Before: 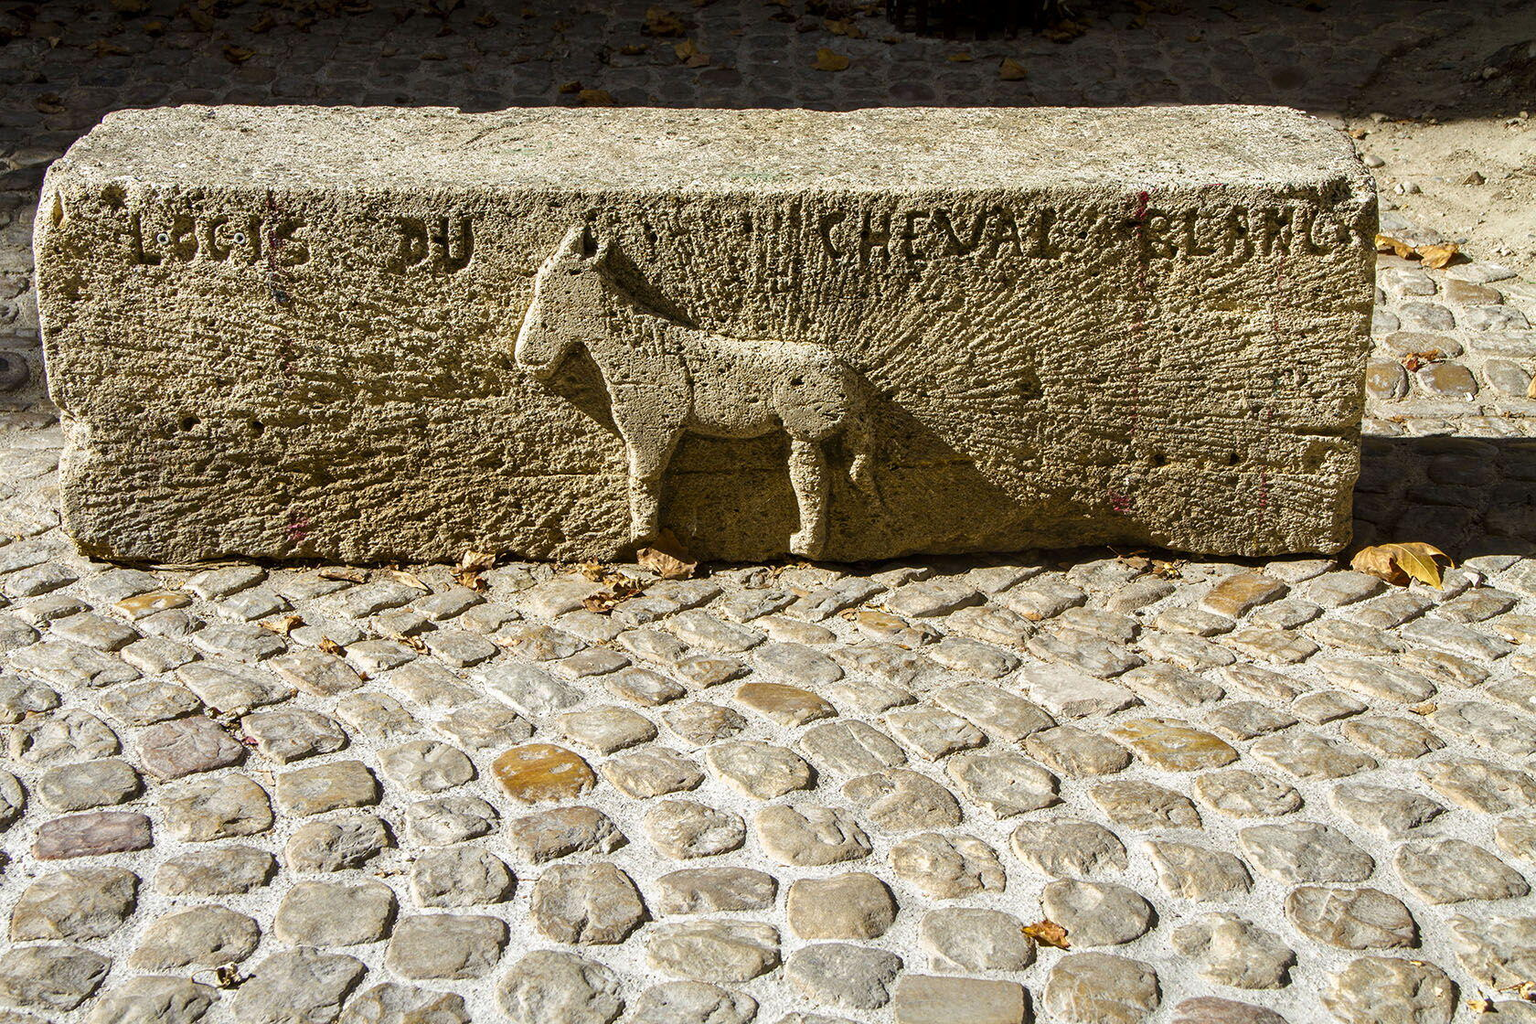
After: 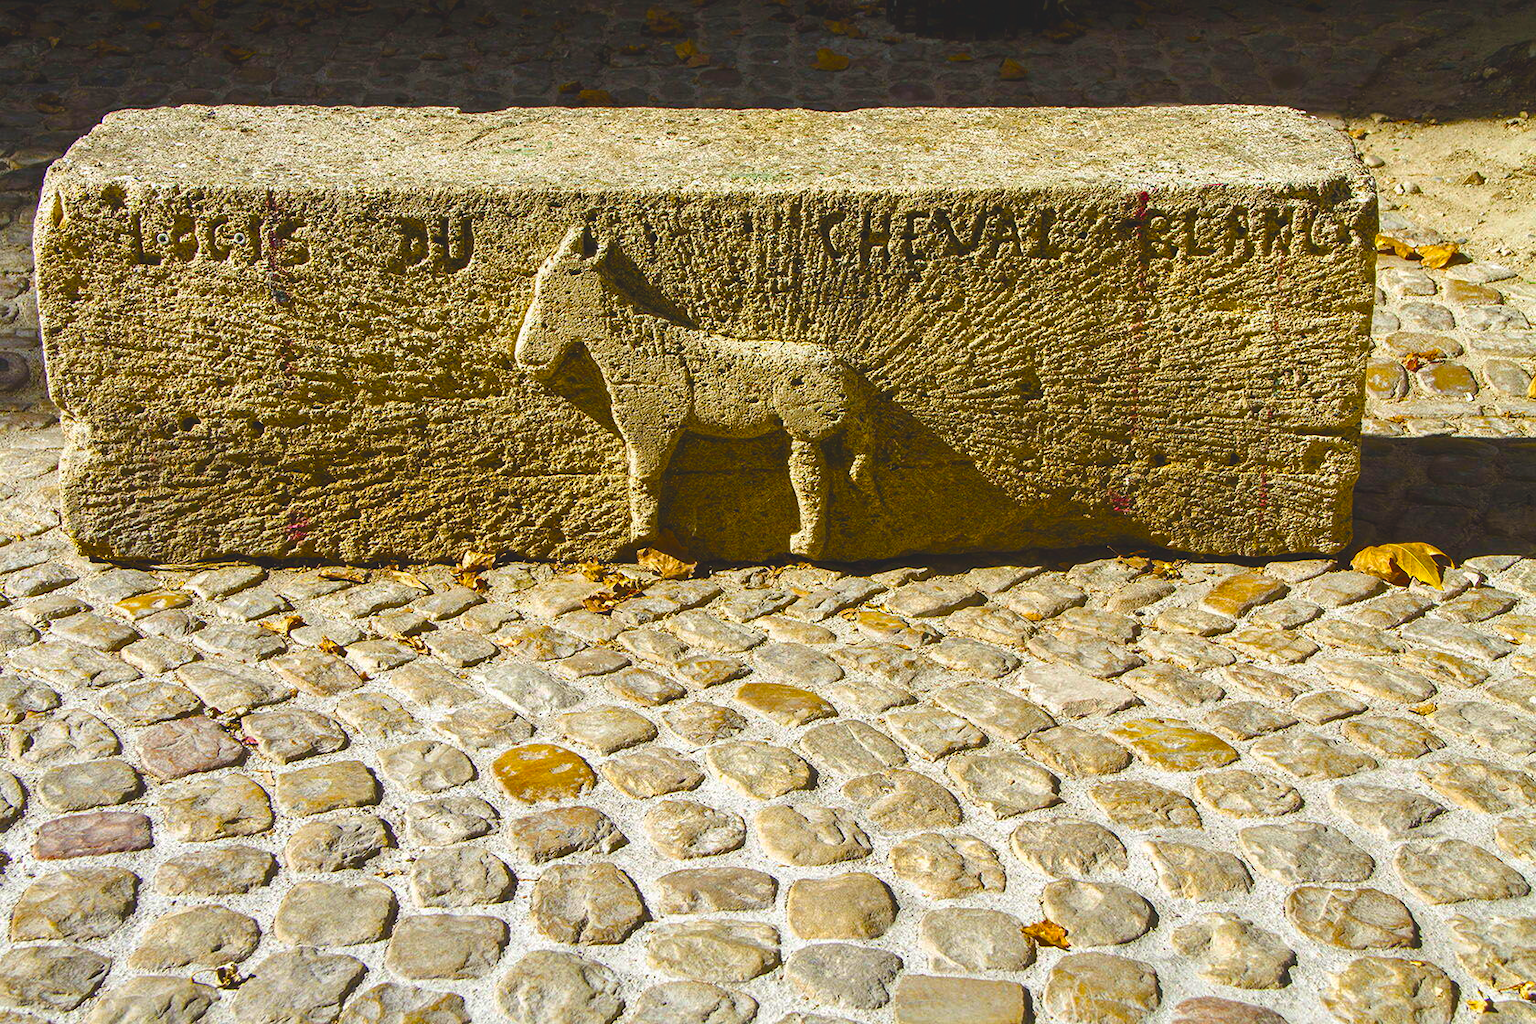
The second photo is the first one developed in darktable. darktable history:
color balance rgb: global offset › luminance 1.493%, perceptual saturation grading › global saturation 35.95%, perceptual saturation grading › shadows 35.248%, global vibrance 40.099%
